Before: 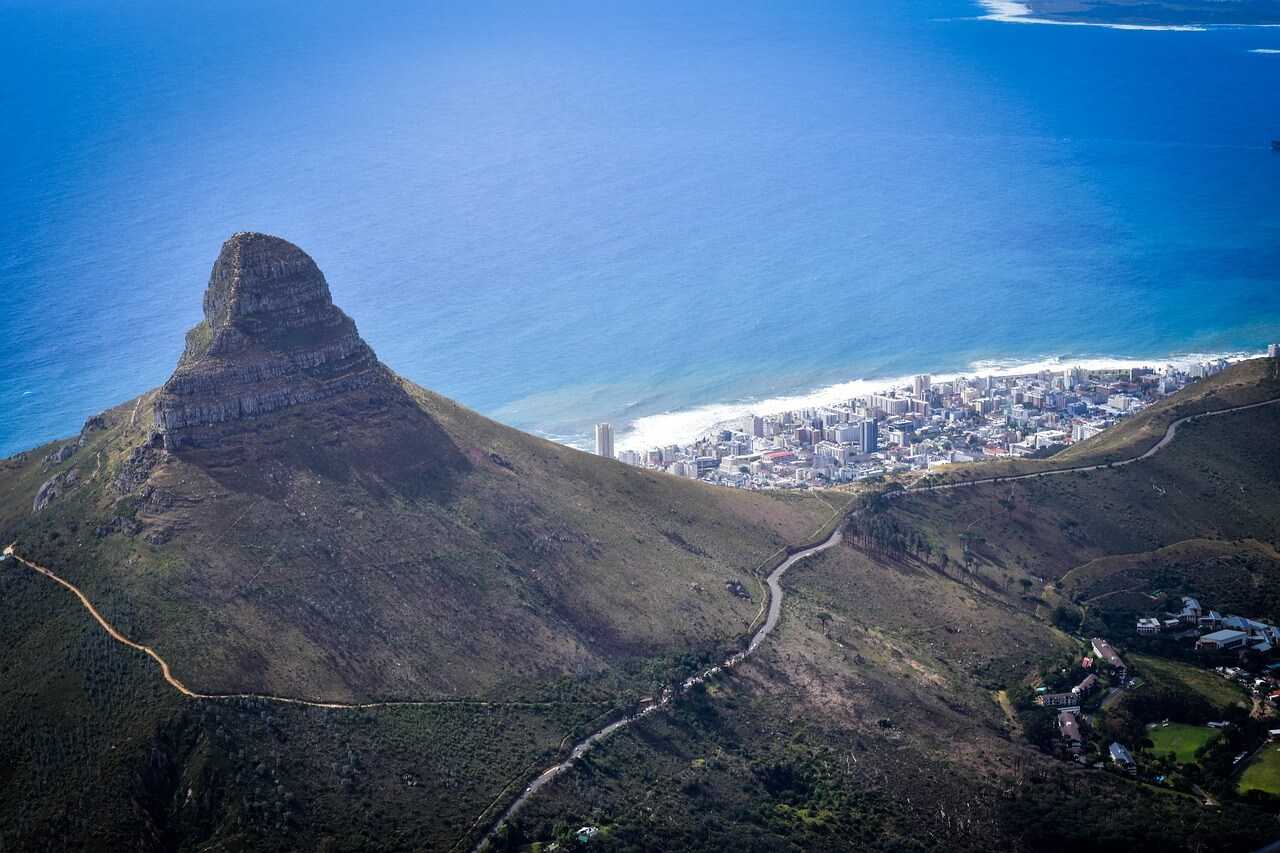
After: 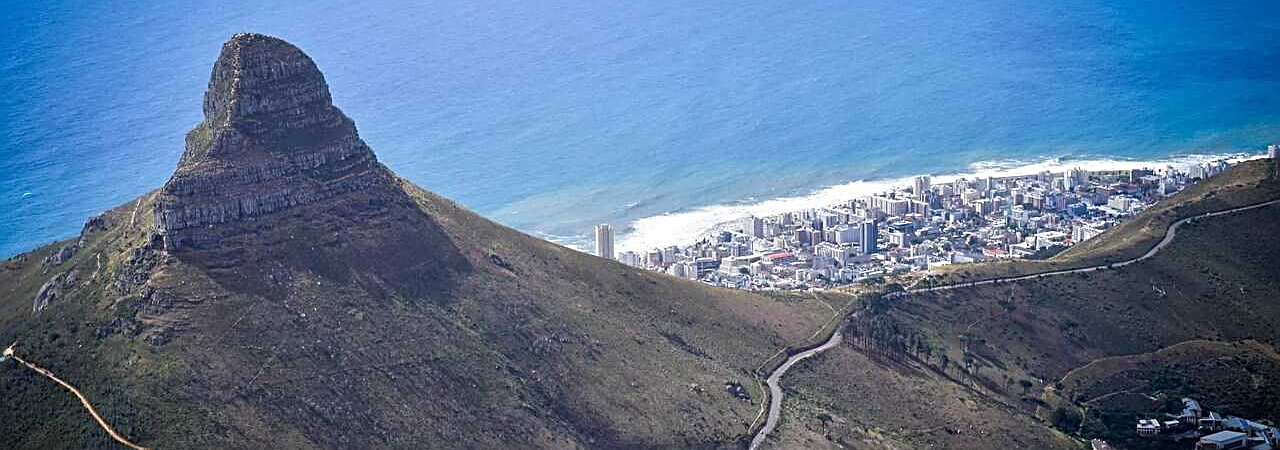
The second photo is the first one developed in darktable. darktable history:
sharpen: radius 2.536, amount 0.617
crop and rotate: top 23.358%, bottom 23.785%
